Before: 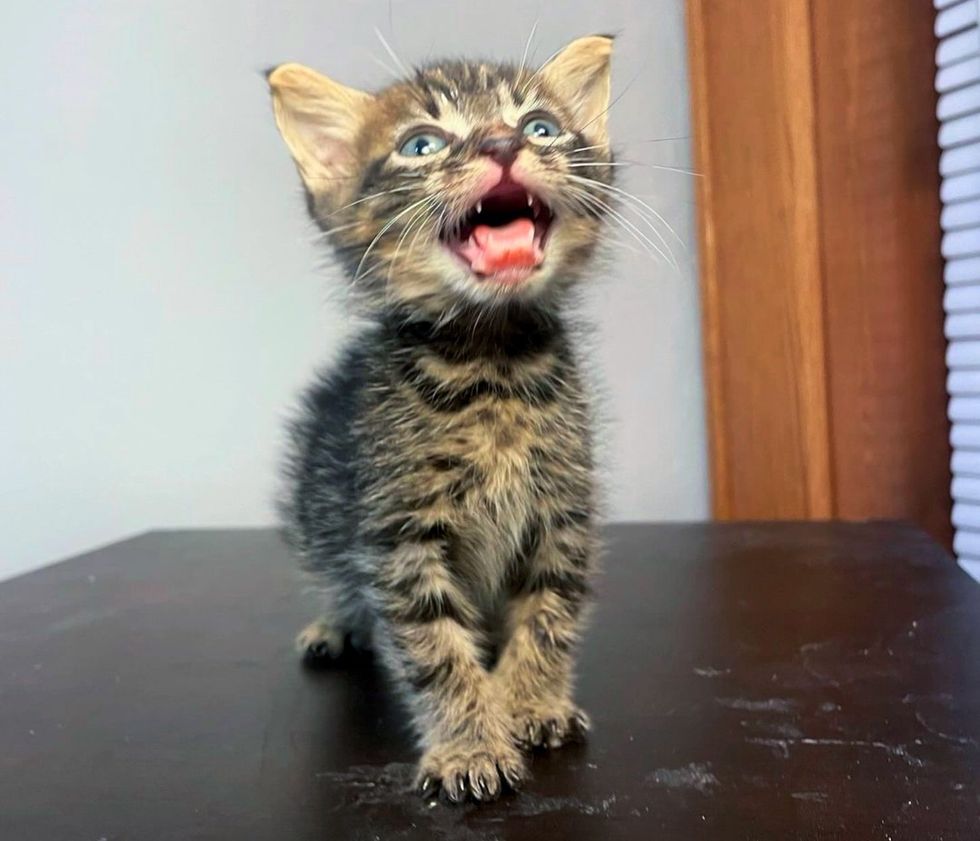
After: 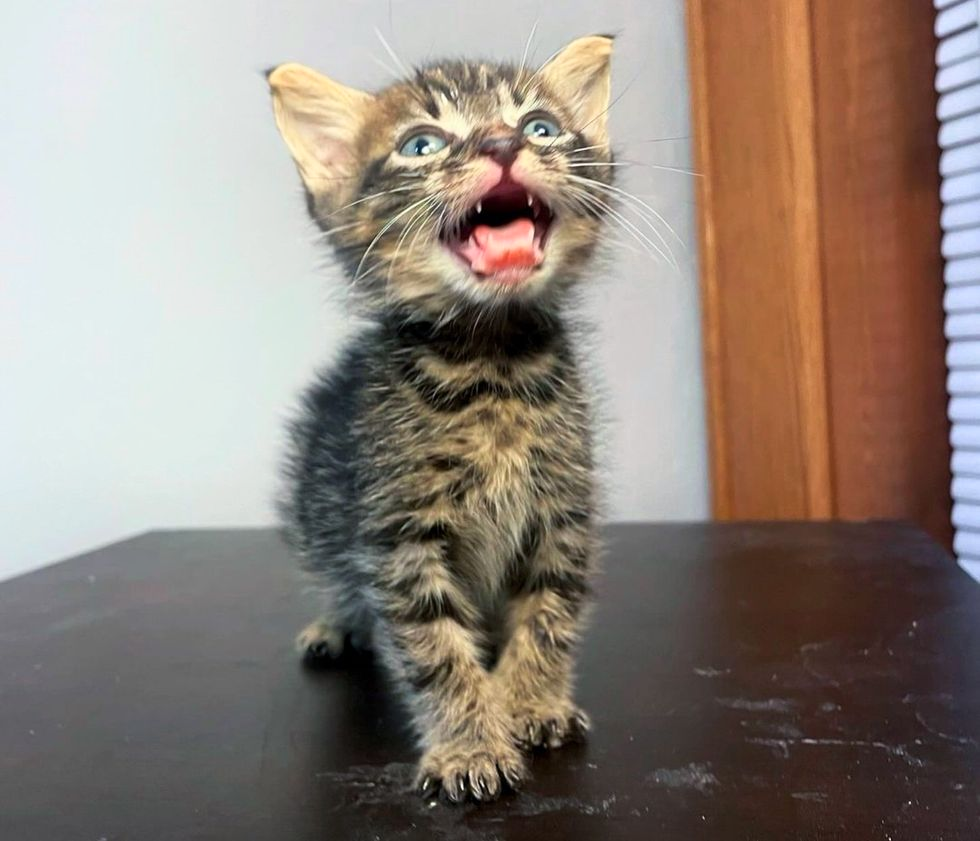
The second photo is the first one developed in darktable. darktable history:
shadows and highlights: shadows 1.47, highlights 39.92
